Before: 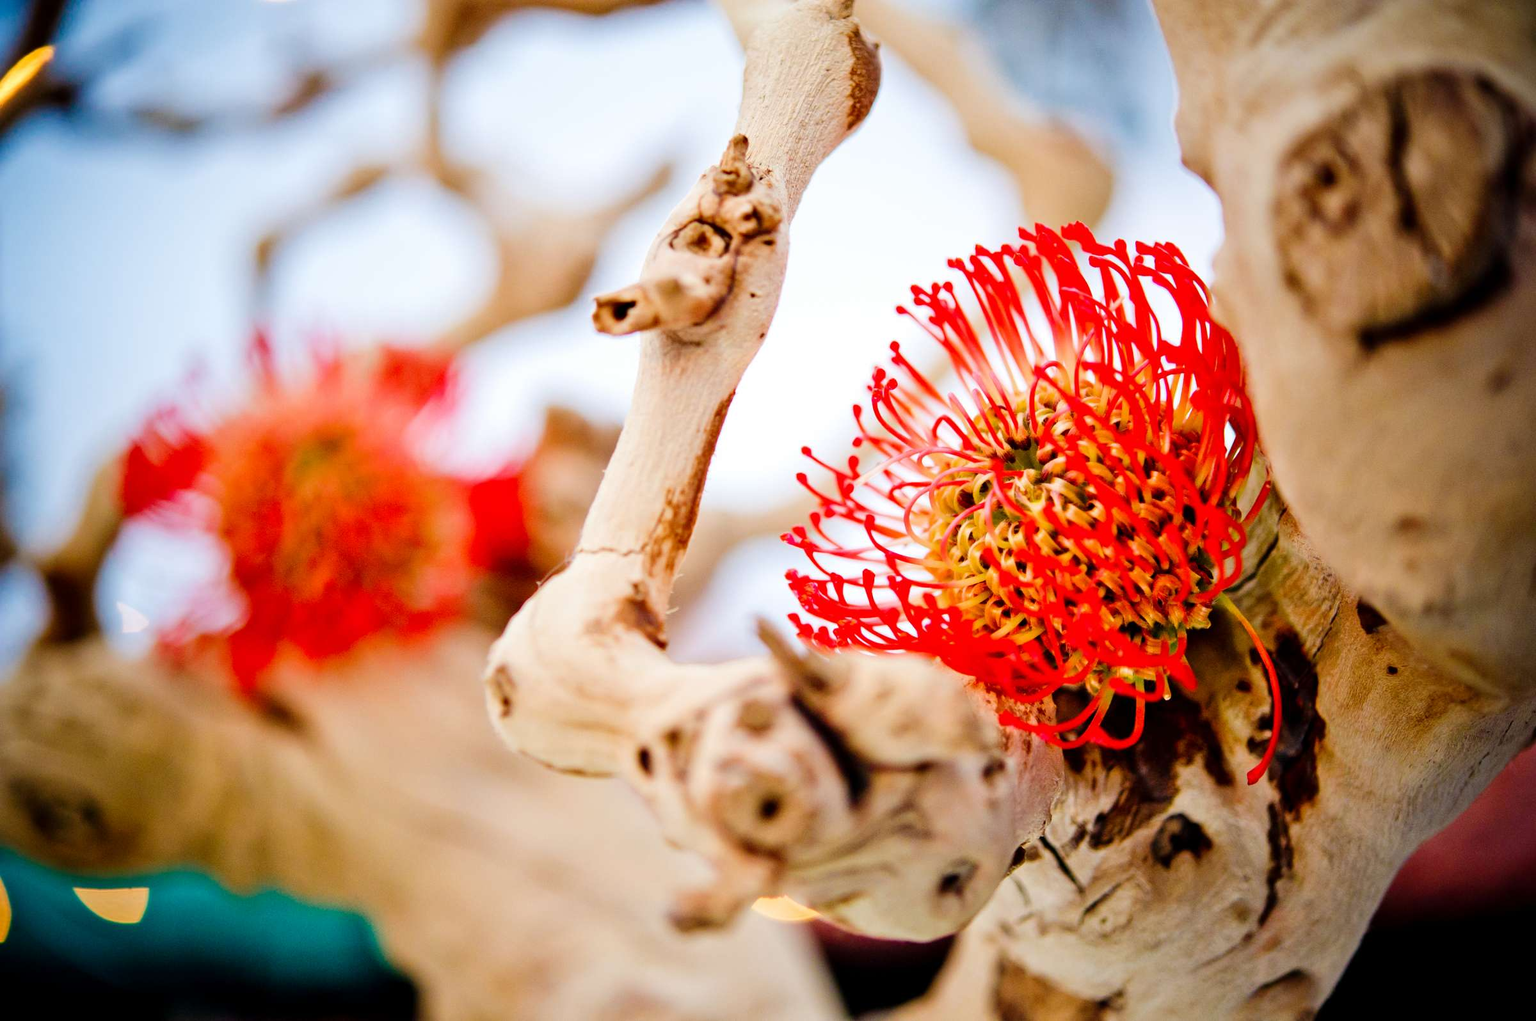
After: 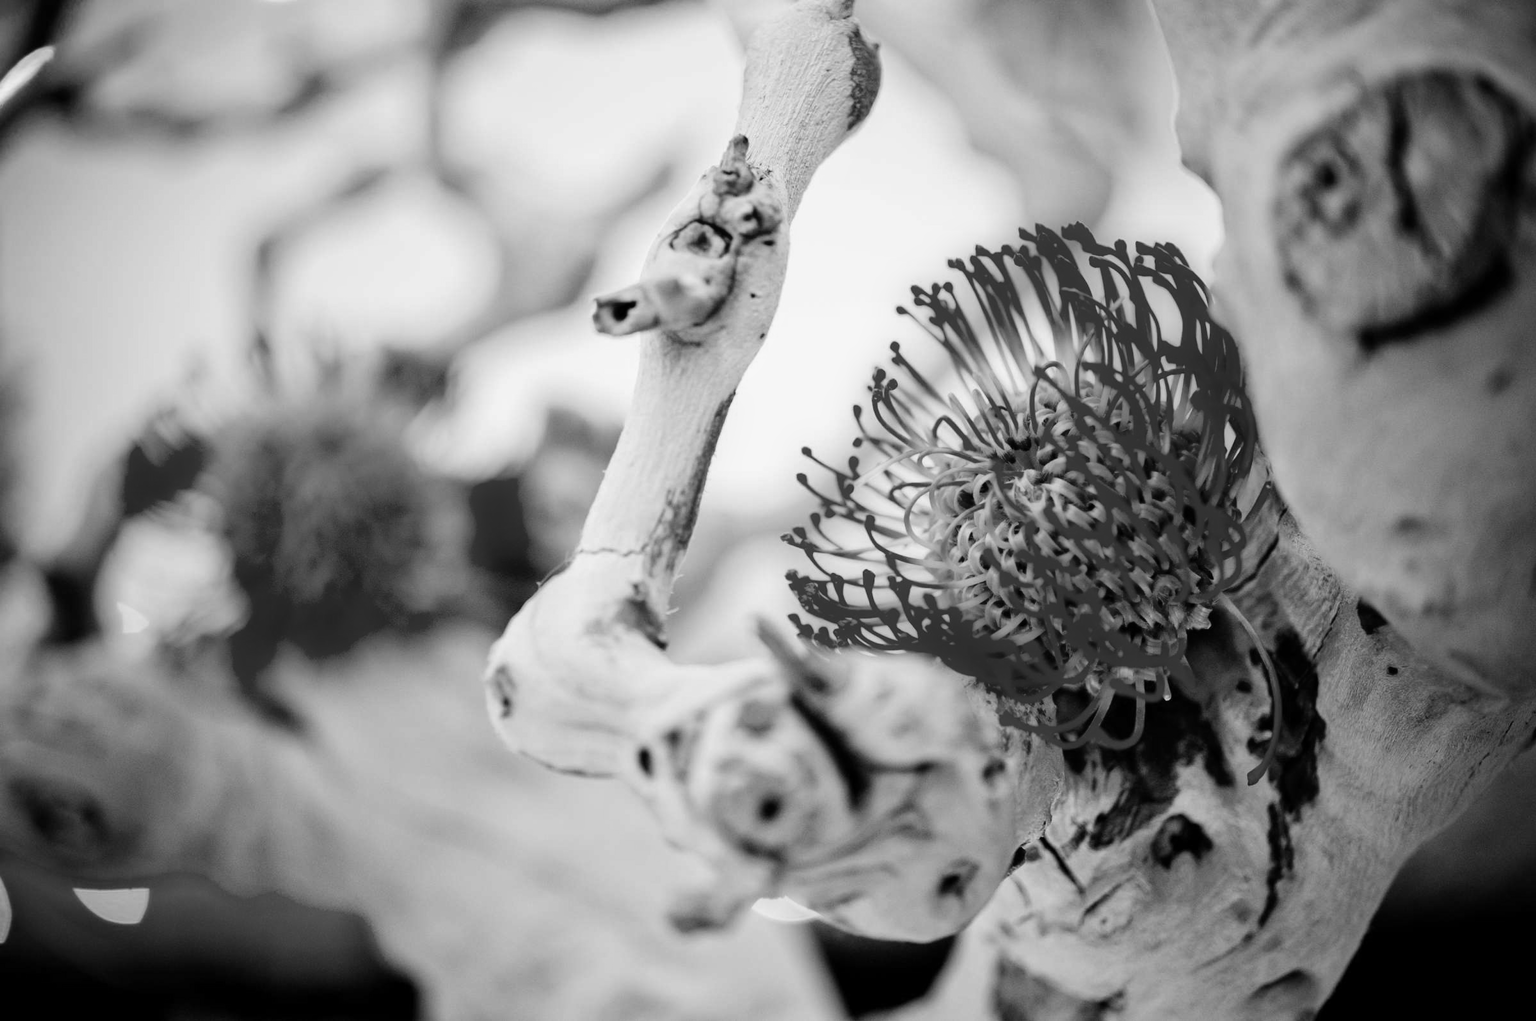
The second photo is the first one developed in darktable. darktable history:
velvia: on, module defaults
monochrome: a -6.99, b 35.61, size 1.4
